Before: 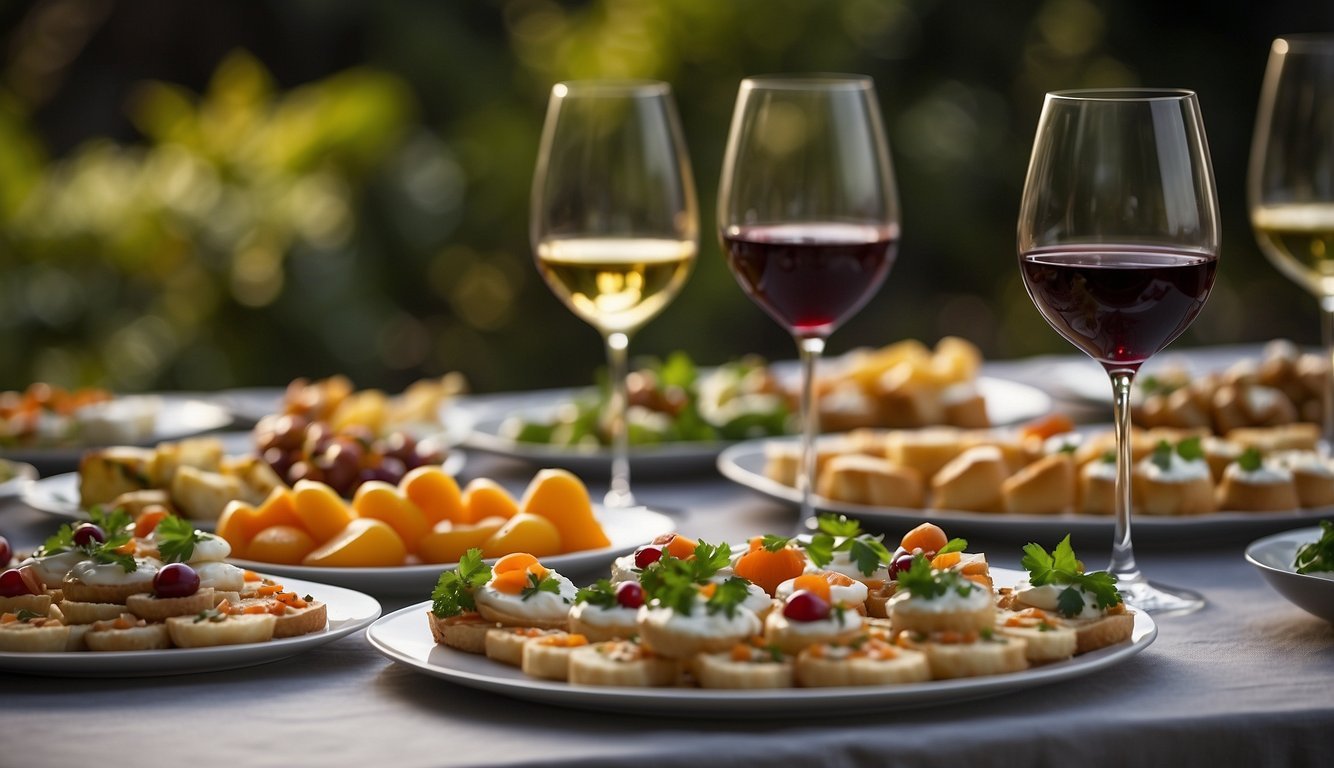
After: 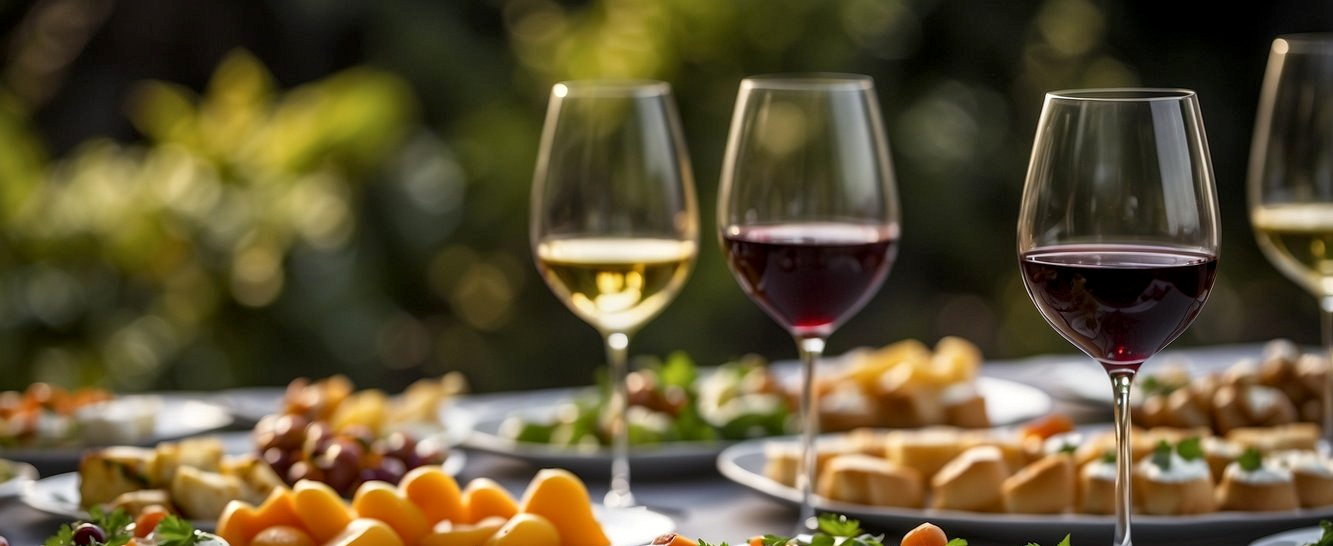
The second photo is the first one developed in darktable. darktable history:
local contrast: on, module defaults
crop: right 0%, bottom 28.835%
shadows and highlights: radius 125.51, shadows 30.4, highlights -31.09, low approximation 0.01, soften with gaussian
exposure: black level correction 0.001, exposure 0.017 EV, compensate highlight preservation false
